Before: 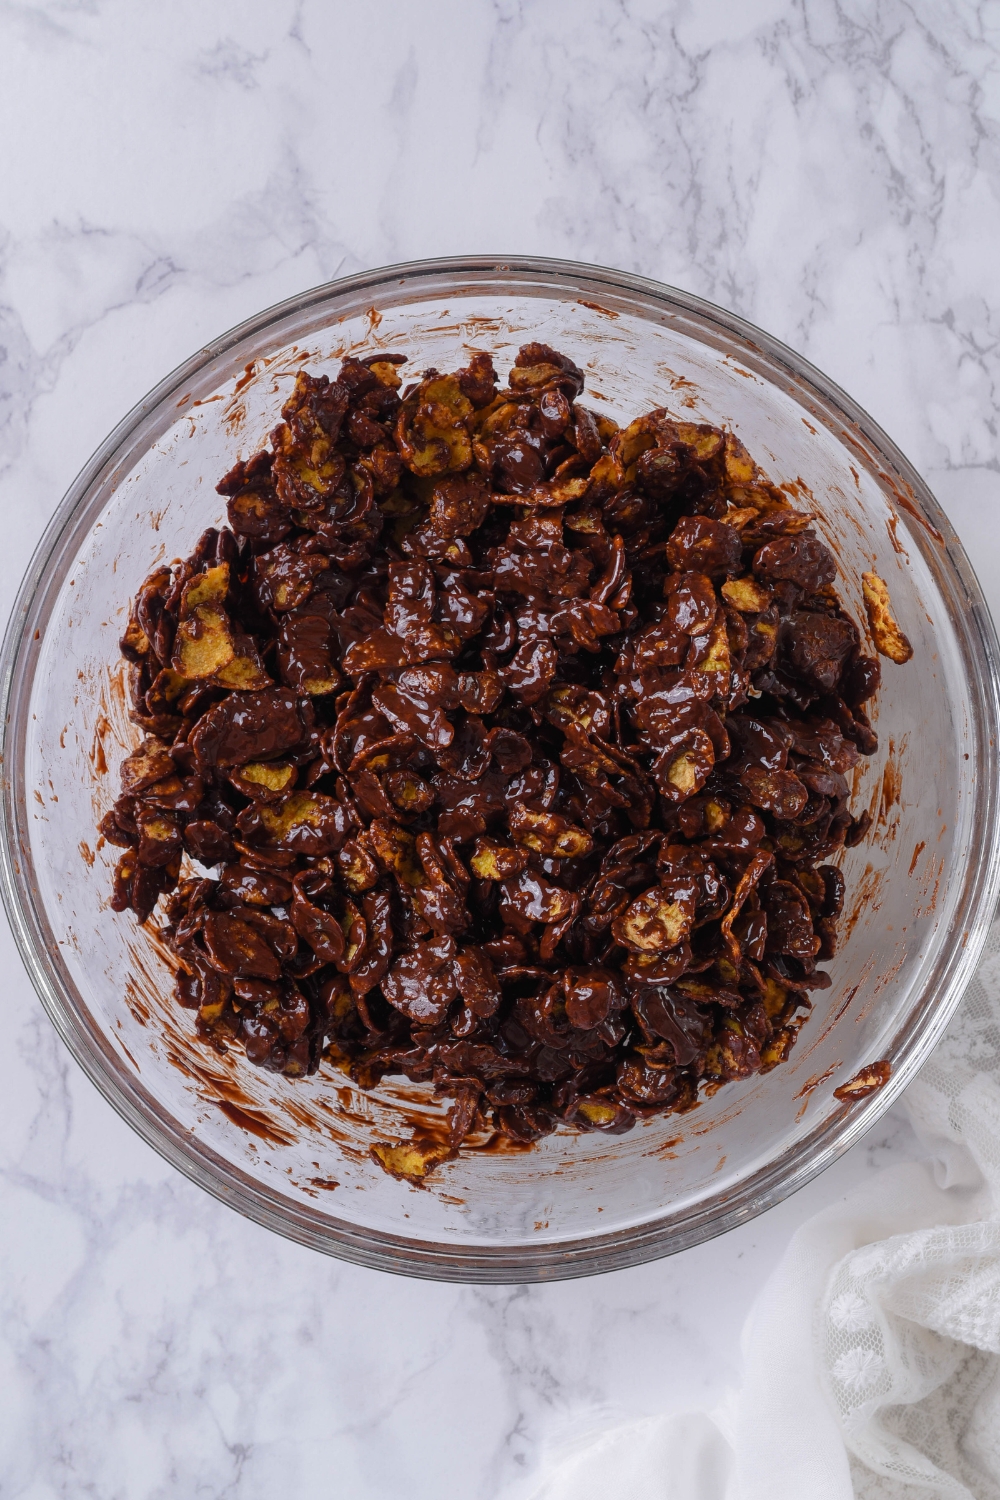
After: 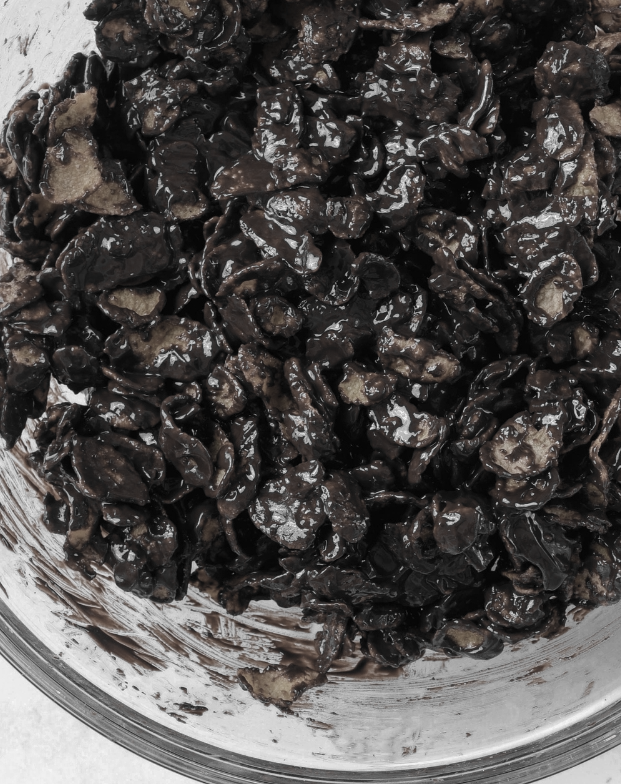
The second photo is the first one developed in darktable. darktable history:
crop: left 13.293%, top 31.678%, right 24.573%, bottom 16.024%
color zones: curves: ch0 [(0, 0.613) (0.01, 0.613) (0.245, 0.448) (0.498, 0.529) (0.642, 0.665) (0.879, 0.777) (0.99, 0.613)]; ch1 [(0, 0.035) (0.121, 0.189) (0.259, 0.197) (0.415, 0.061) (0.589, 0.022) (0.732, 0.022) (0.857, 0.026) (0.991, 0.053)], mix 38.32%
